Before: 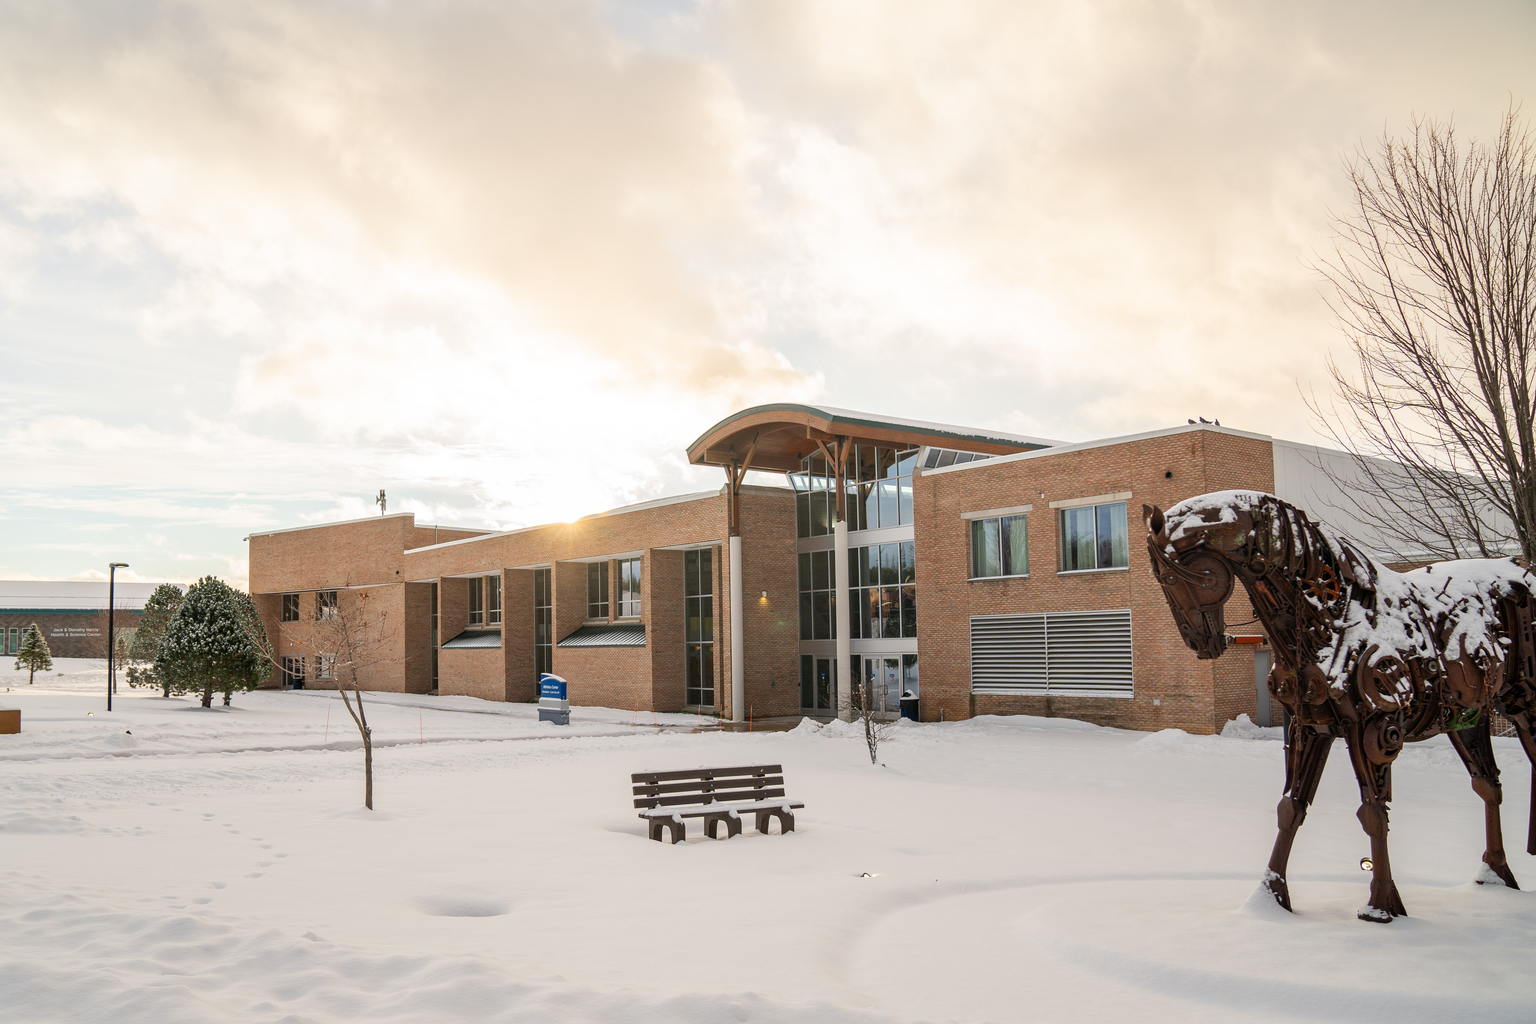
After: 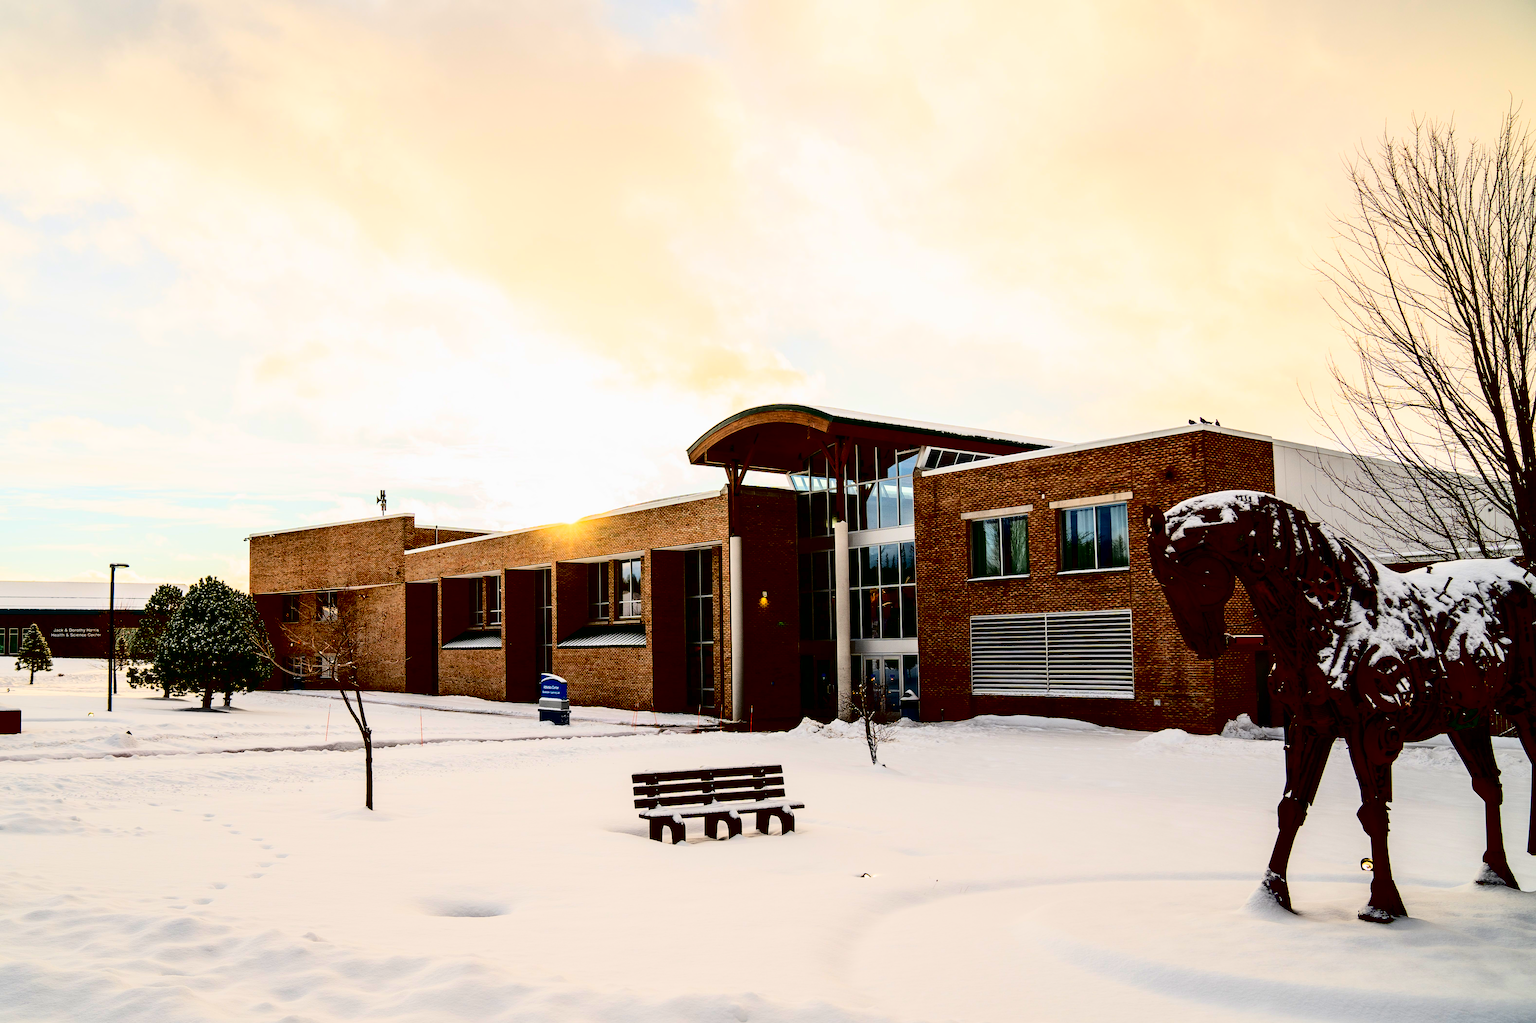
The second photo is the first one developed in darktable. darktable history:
exposure: exposure -0.156 EV, compensate exposure bias true, compensate highlight preservation false
contrast brightness saturation: contrast 0.775, brightness -0.992, saturation 1
